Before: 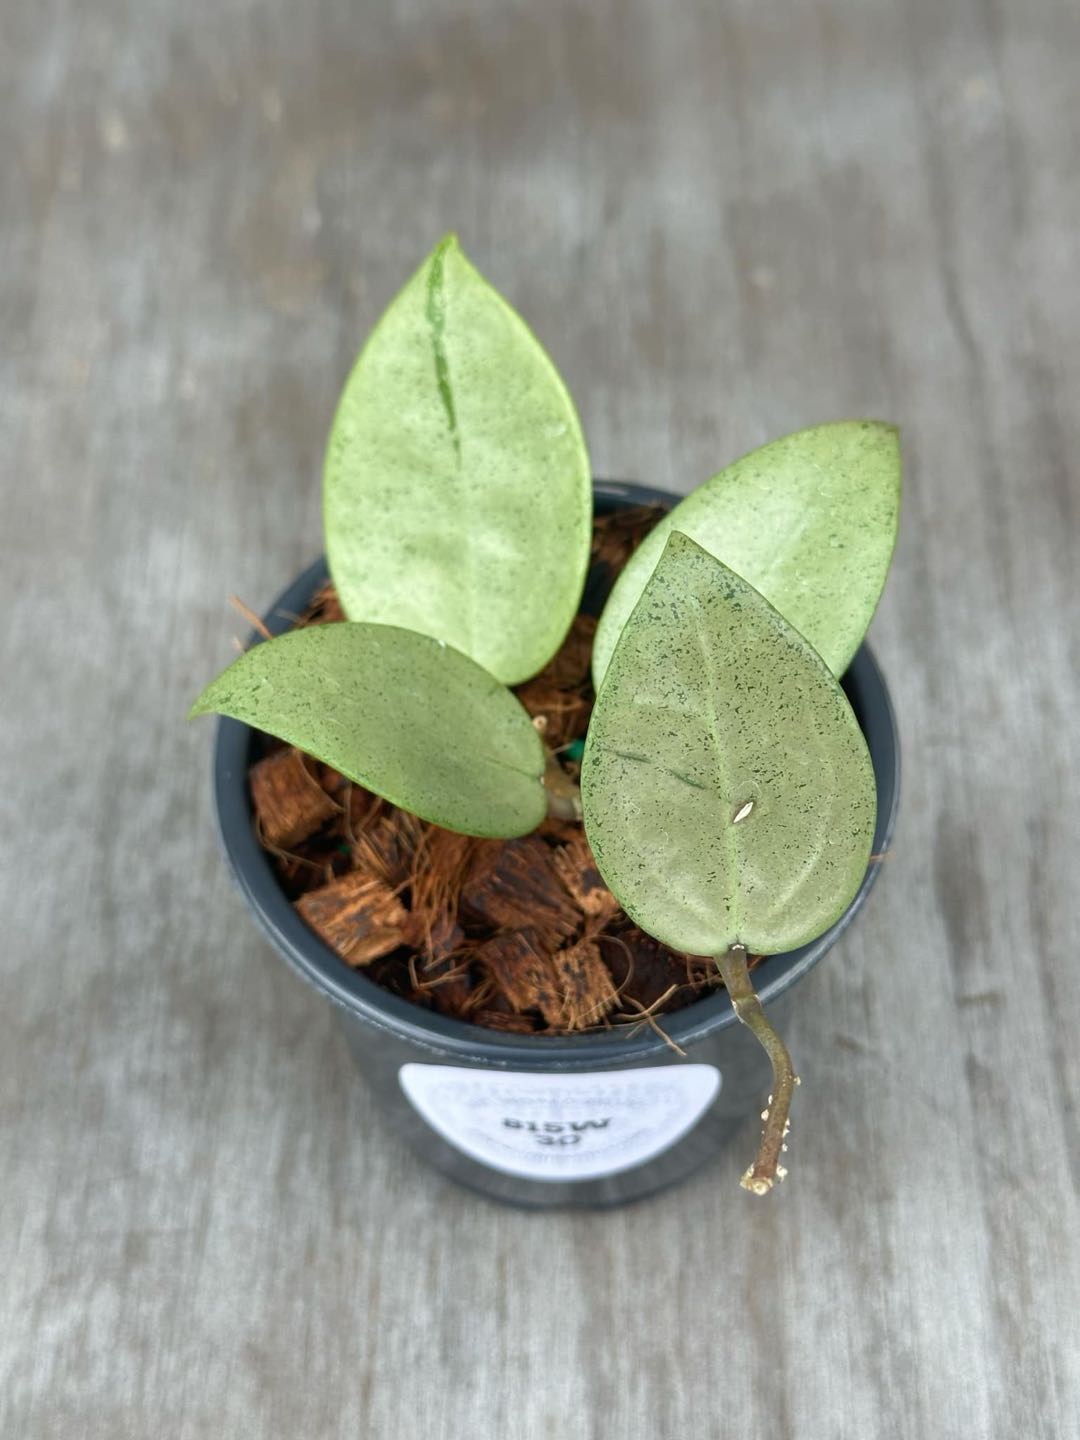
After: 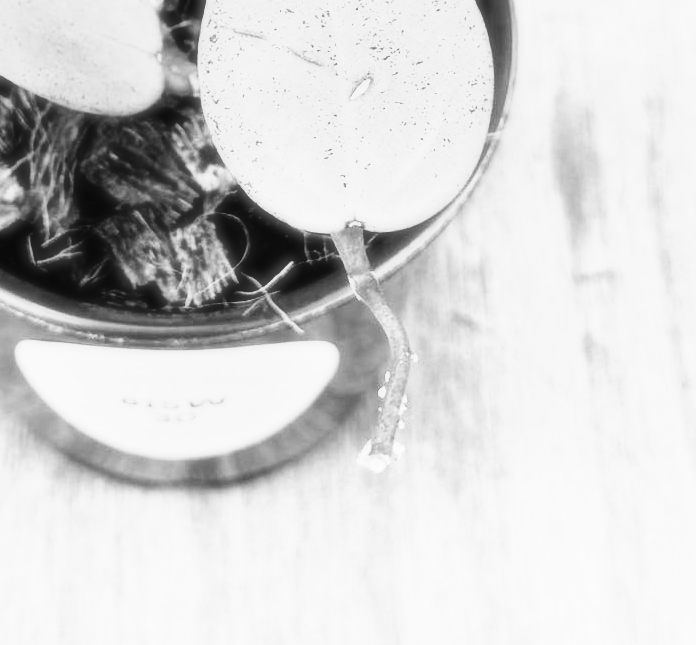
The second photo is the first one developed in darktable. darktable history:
crop and rotate: left 35.509%, top 50.238%, bottom 4.934%
rgb curve: curves: ch0 [(0, 0) (0.21, 0.15) (0.24, 0.21) (0.5, 0.75) (0.75, 0.96) (0.89, 0.99) (1, 1)]; ch1 [(0, 0.02) (0.21, 0.13) (0.25, 0.2) (0.5, 0.67) (0.75, 0.9) (0.89, 0.97) (1, 1)]; ch2 [(0, 0.02) (0.21, 0.13) (0.25, 0.2) (0.5, 0.67) (0.75, 0.9) (0.89, 0.97) (1, 1)], compensate middle gray true
tone curve: curves: ch0 [(0, 0.023) (0.087, 0.065) (0.184, 0.168) (0.45, 0.54) (0.57, 0.683) (0.722, 0.825) (0.877, 0.948) (1, 1)]; ch1 [(0, 0) (0.388, 0.369) (0.45, 0.43) (0.505, 0.509) (0.534, 0.528) (0.657, 0.655) (1, 1)]; ch2 [(0, 0) (0.314, 0.223) (0.427, 0.405) (0.5, 0.5) (0.55, 0.566) (0.625, 0.657) (1, 1)], color space Lab, independent channels, preserve colors none
soften: size 19.52%, mix 20.32%
monochrome: a 16.06, b 15.48, size 1
